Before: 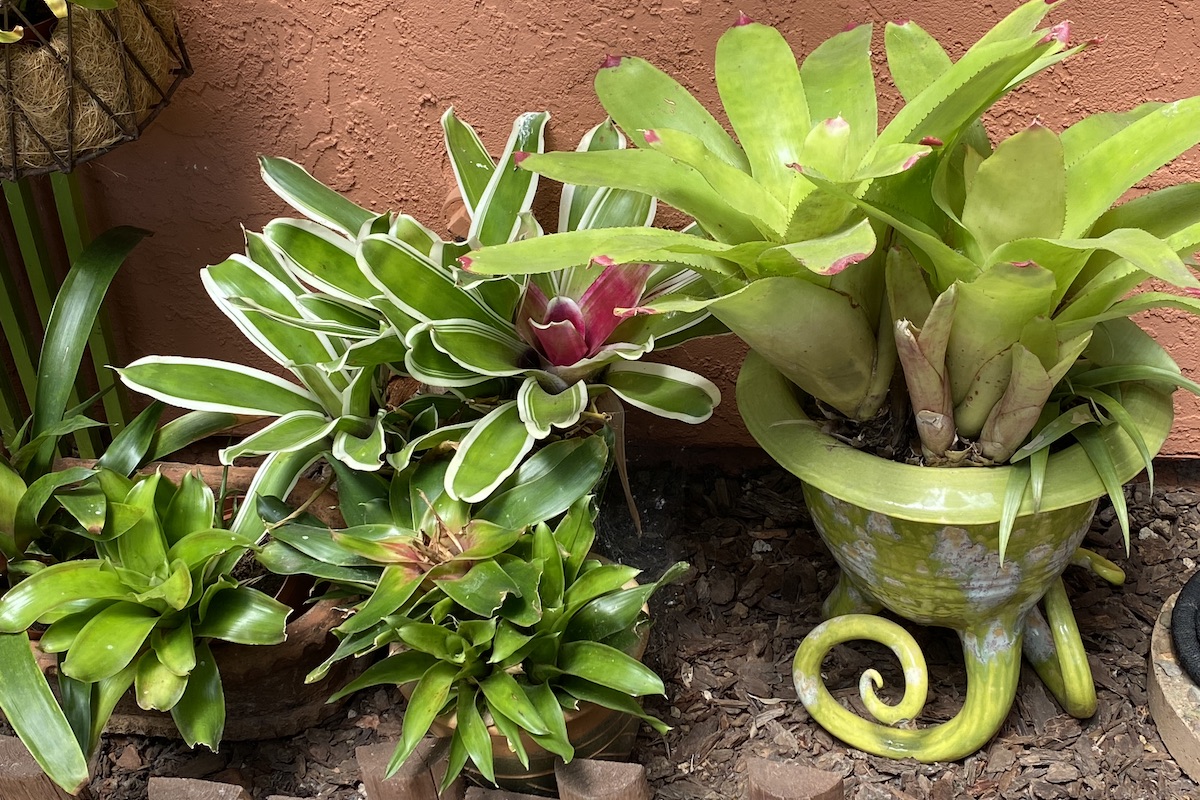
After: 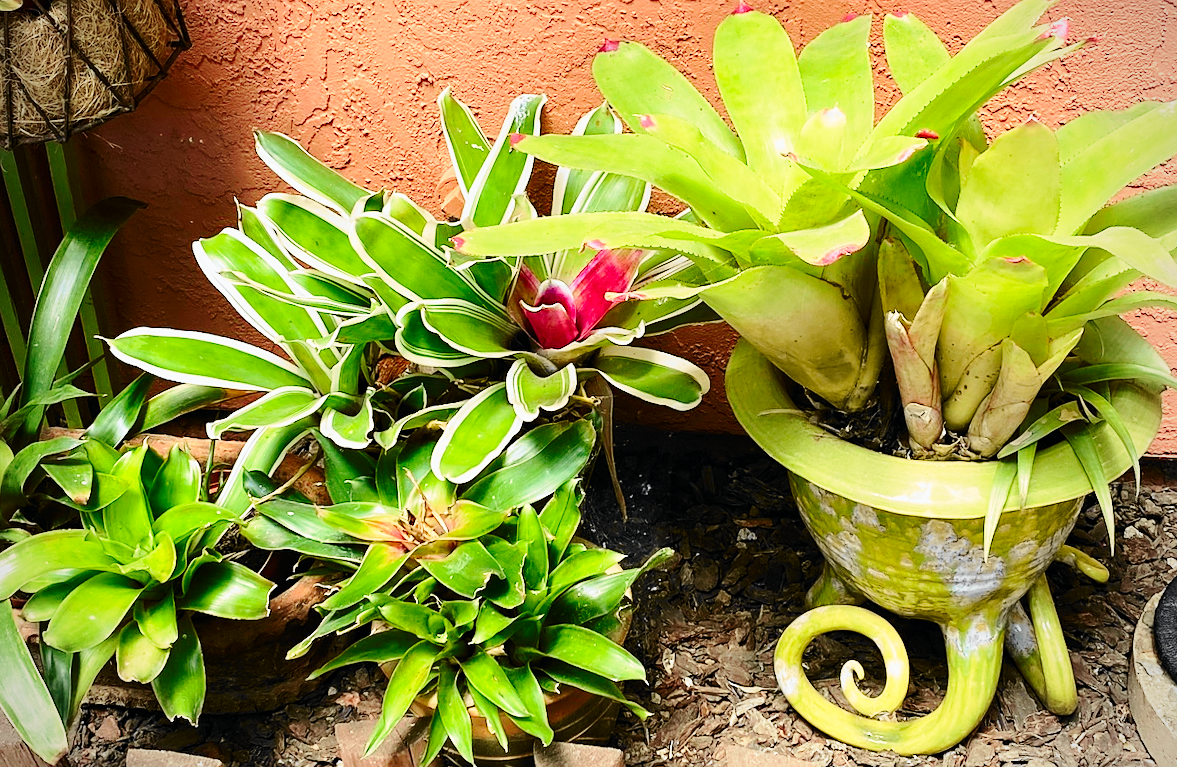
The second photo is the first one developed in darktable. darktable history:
sharpen: radius 1.559, amount 0.373, threshold 1.271
base curve: curves: ch0 [(0, 0) (0.028, 0.03) (0.121, 0.232) (0.46, 0.748) (0.859, 0.968) (1, 1)], preserve colors none
vignetting: fall-off radius 60.92%
tone curve: curves: ch0 [(0, 0) (0.071, 0.047) (0.266, 0.26) (0.483, 0.554) (0.753, 0.811) (1, 0.983)]; ch1 [(0, 0) (0.346, 0.307) (0.408, 0.387) (0.463, 0.465) (0.482, 0.493) (0.502, 0.499) (0.517, 0.502) (0.55, 0.548) (0.597, 0.61) (0.651, 0.698) (1, 1)]; ch2 [(0, 0) (0.346, 0.34) (0.434, 0.46) (0.485, 0.494) (0.5, 0.498) (0.517, 0.506) (0.526, 0.545) (0.583, 0.61) (0.625, 0.659) (1, 1)], color space Lab, independent channels, preserve colors none
local contrast: mode bilateral grid, contrast 15, coarseness 36, detail 105%, midtone range 0.2
rotate and perspective: rotation 1.57°, crop left 0.018, crop right 0.982, crop top 0.039, crop bottom 0.961
